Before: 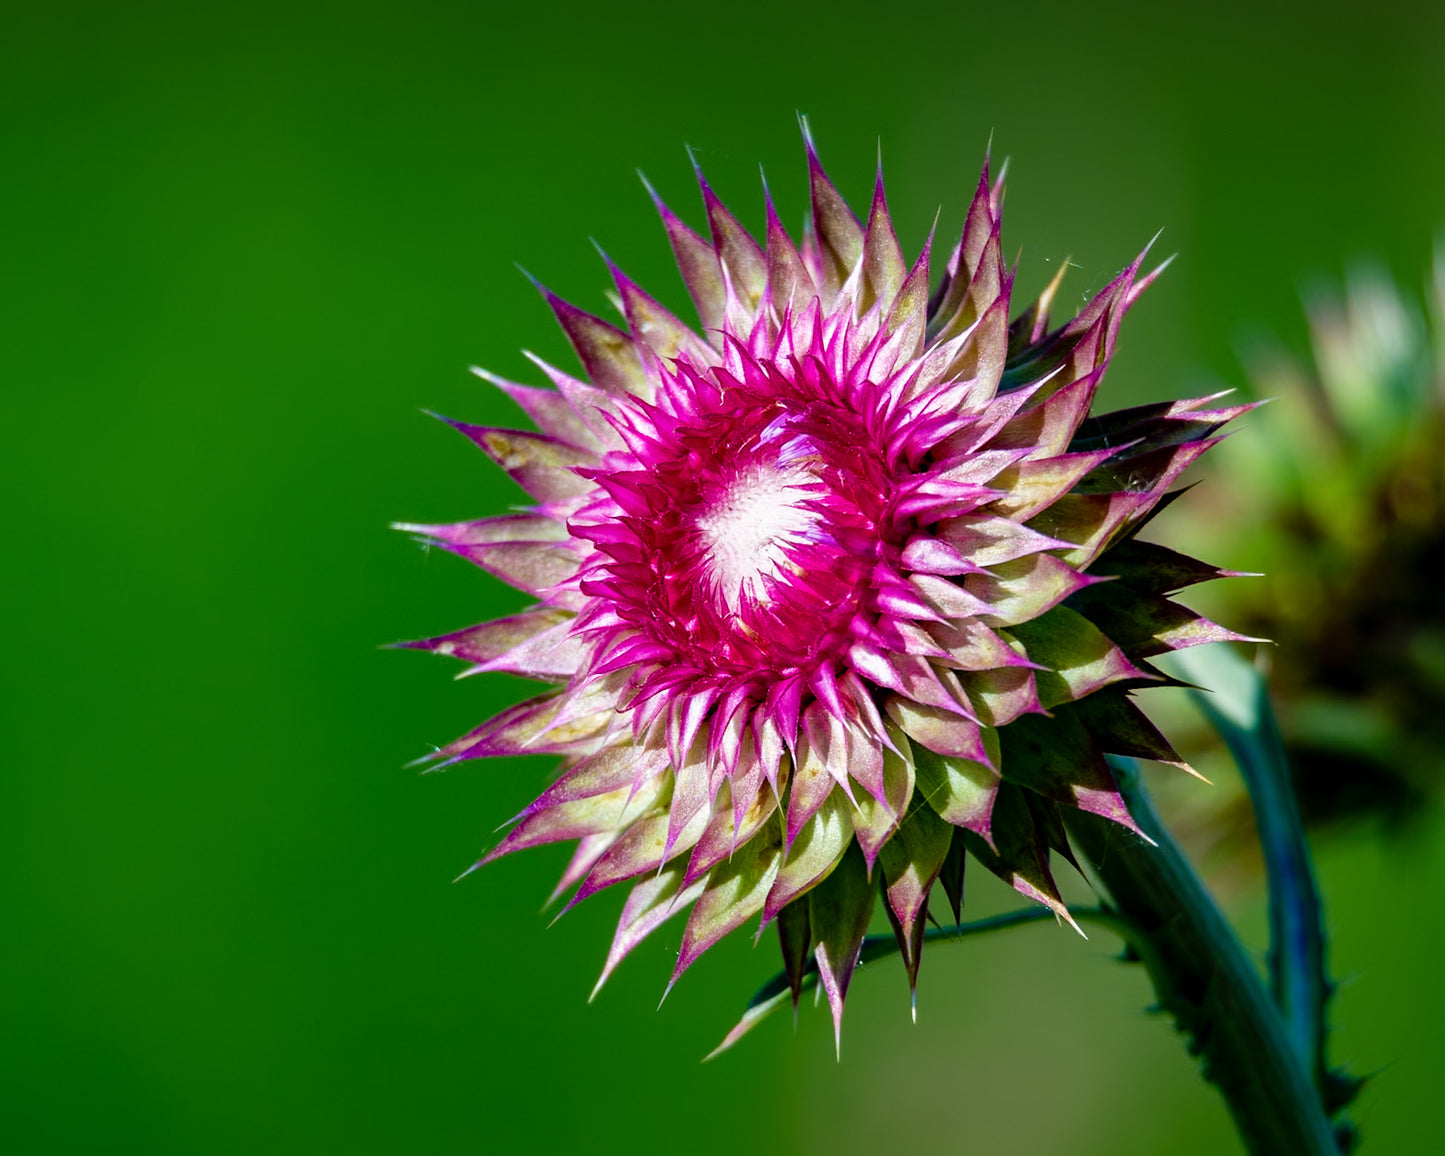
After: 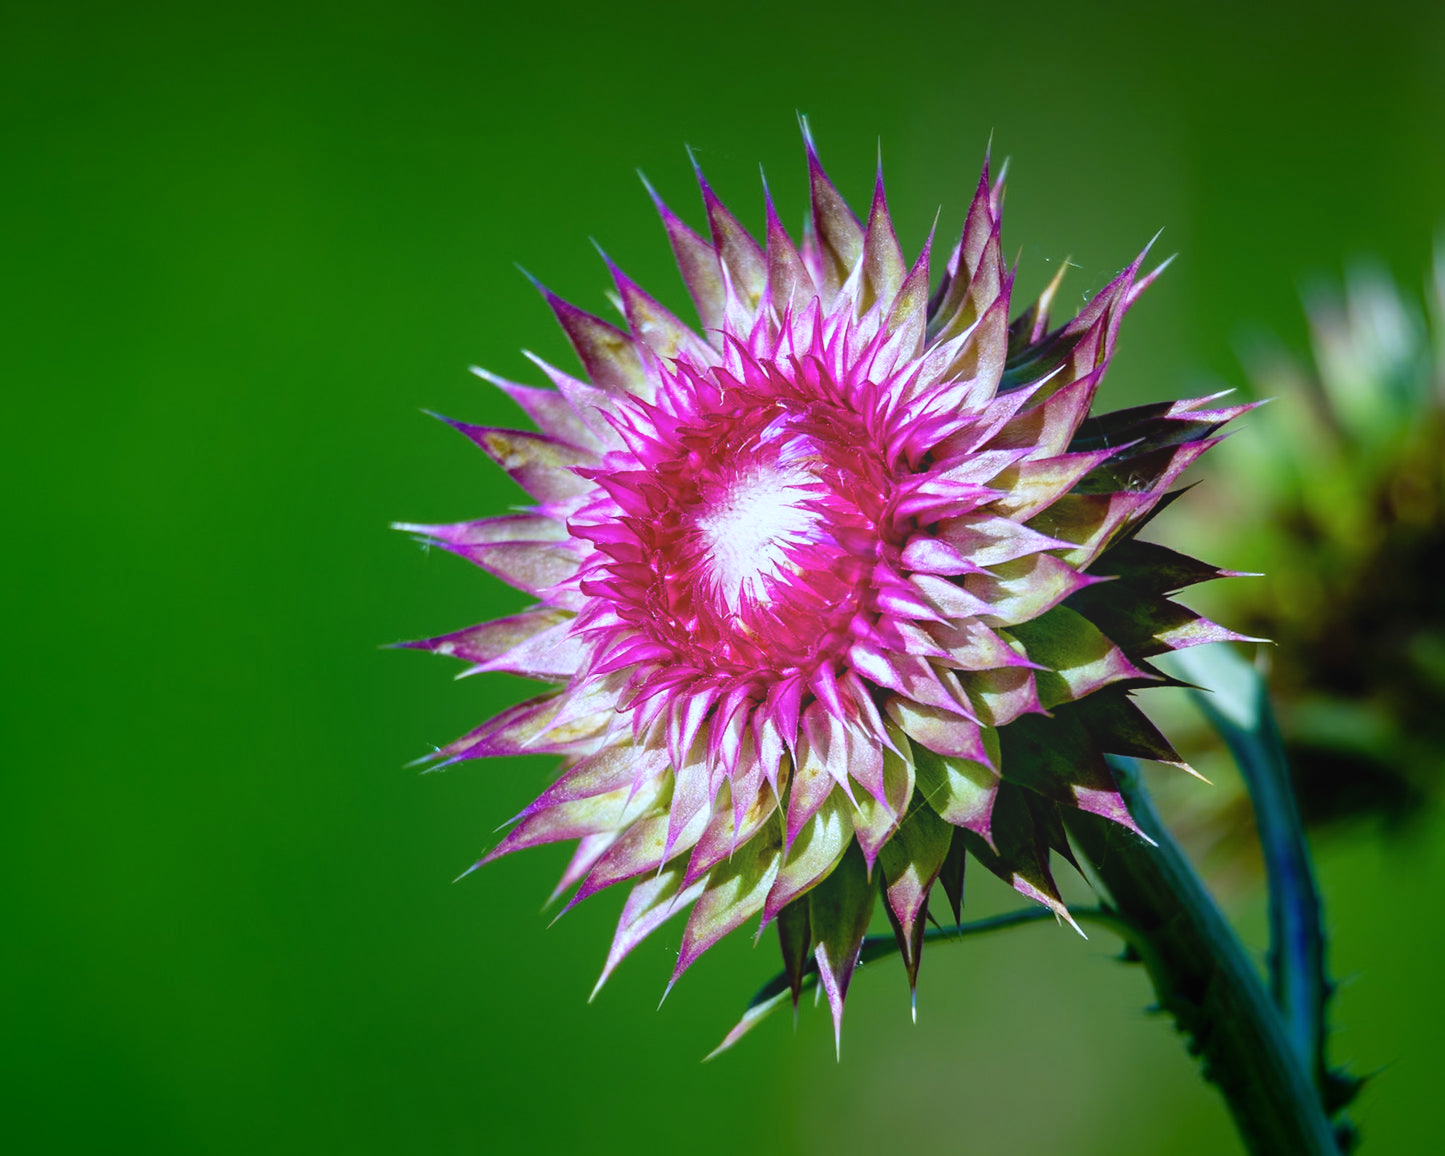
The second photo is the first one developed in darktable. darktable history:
white balance: red 0.926, green 1.003, blue 1.133
bloom: size 40%
